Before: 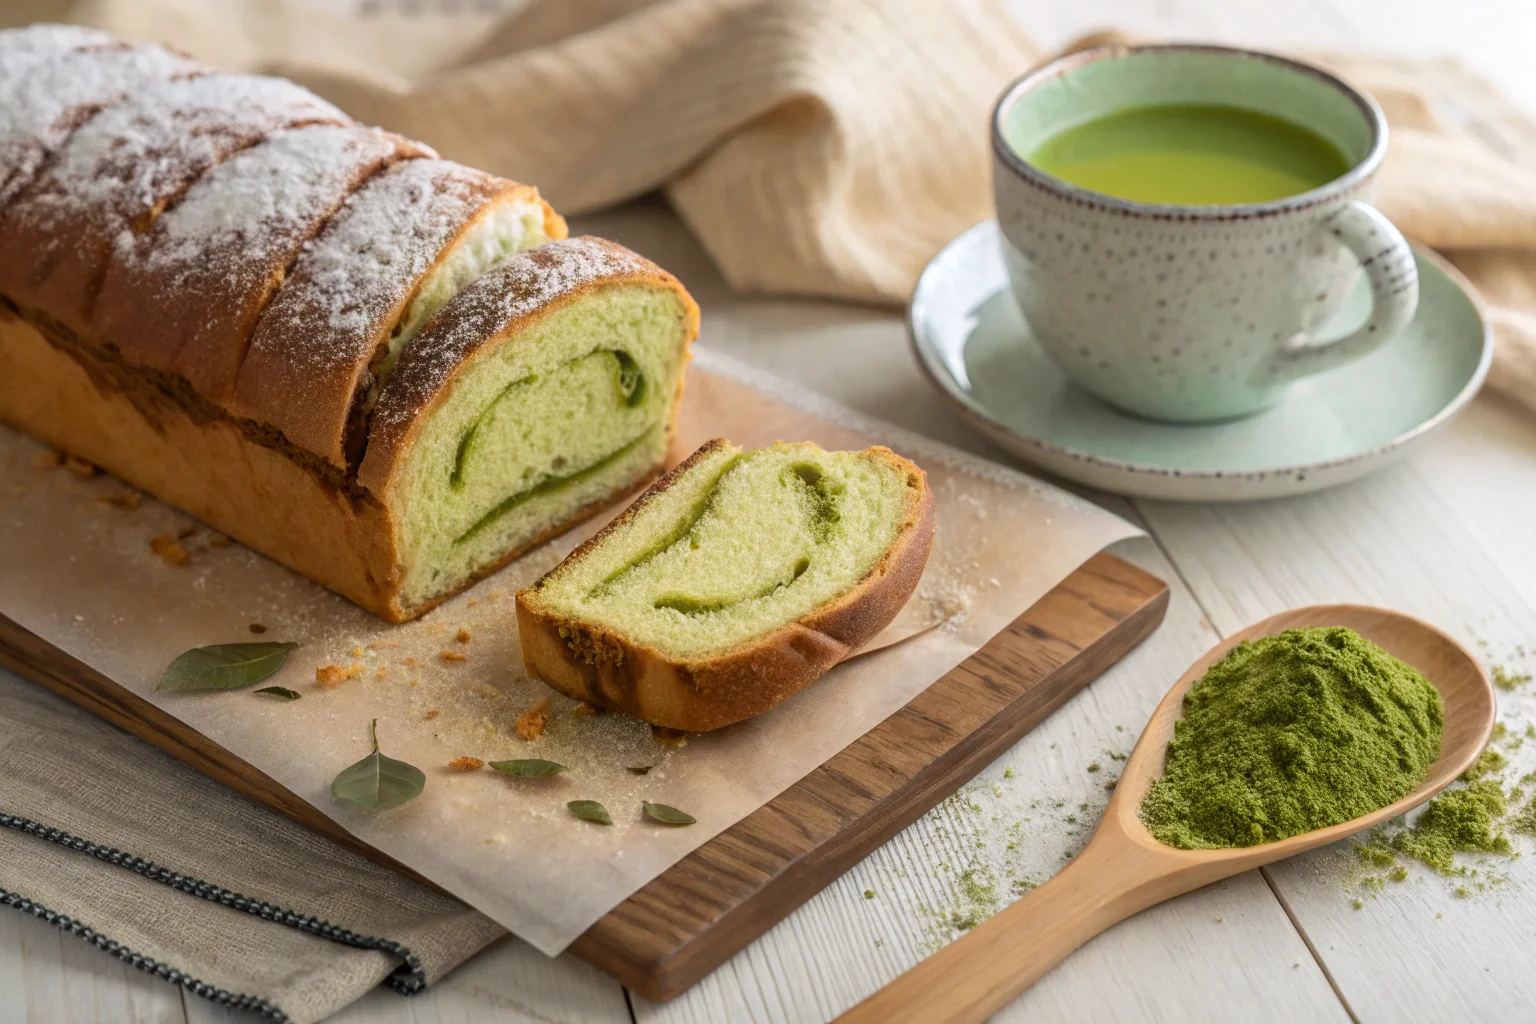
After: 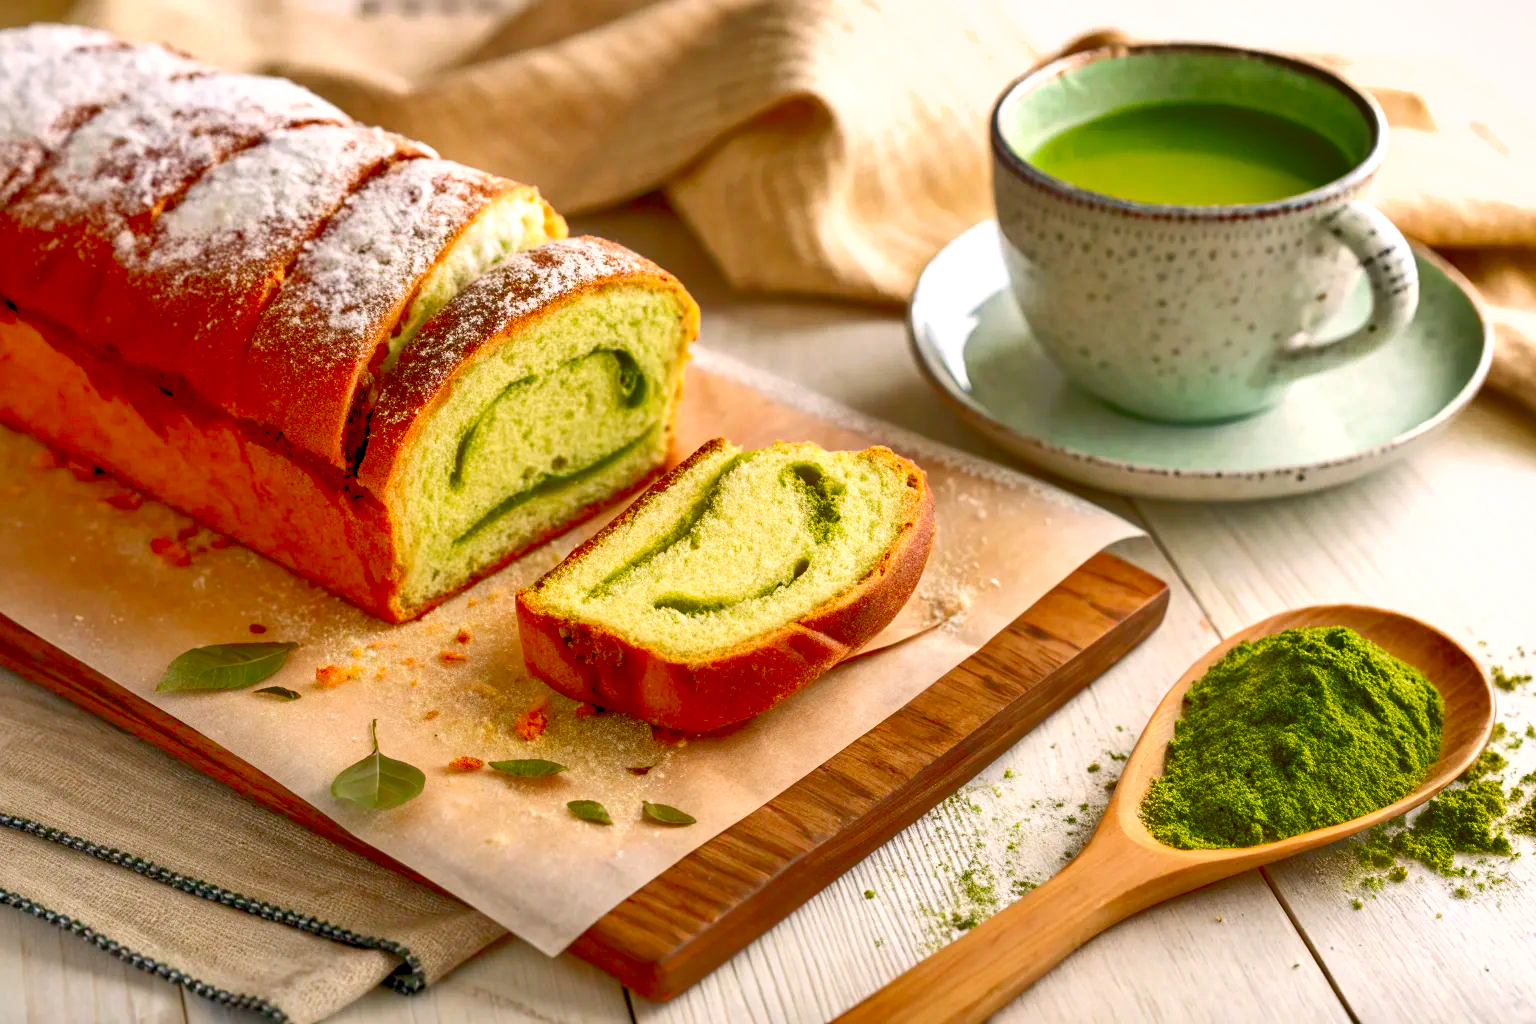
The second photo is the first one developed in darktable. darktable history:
color correction: highlights a* 5.79, highlights b* 4.74
contrast brightness saturation: contrast 0.102, brightness -0.265, saturation 0.136
shadows and highlights: radius 116.18, shadows 41.55, highlights -61.69, soften with gaussian
levels: black 0.082%, levels [0.008, 0.318, 0.836]
